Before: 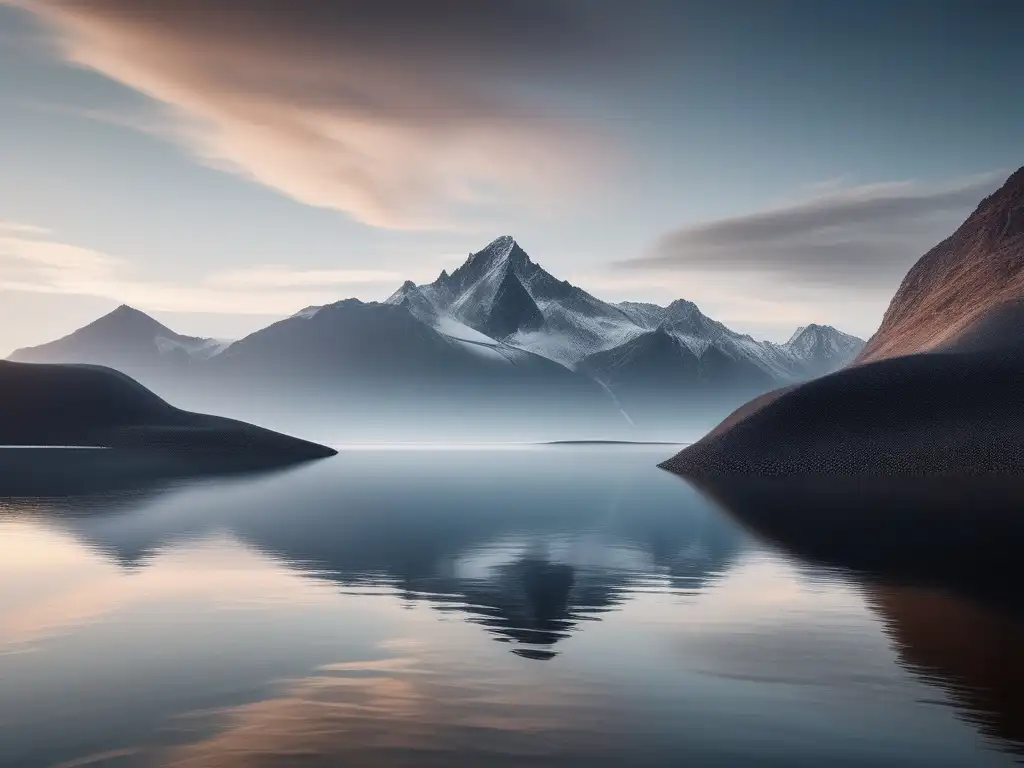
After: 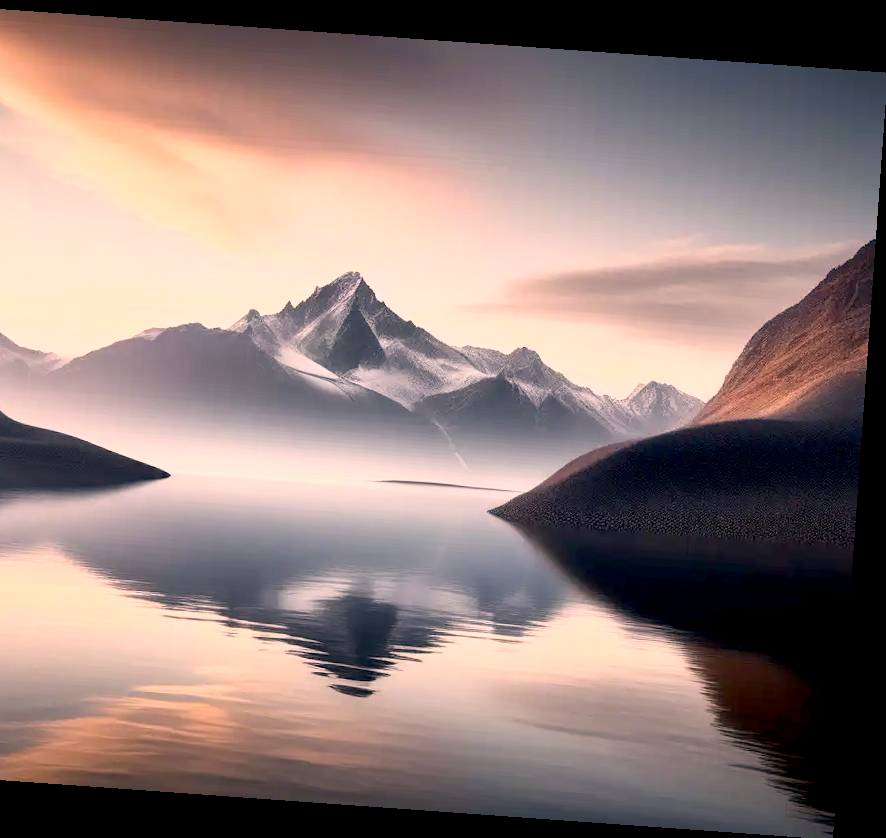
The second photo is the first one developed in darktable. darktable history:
color correction: highlights a* 17.88, highlights b* 18.79
crop: left 17.582%, bottom 0.031%
rotate and perspective: rotation 4.1°, automatic cropping off
base curve: curves: ch0 [(0, 0) (0.557, 0.834) (1, 1)]
exposure: black level correction 0.007, exposure 0.093 EV, compensate highlight preservation false
